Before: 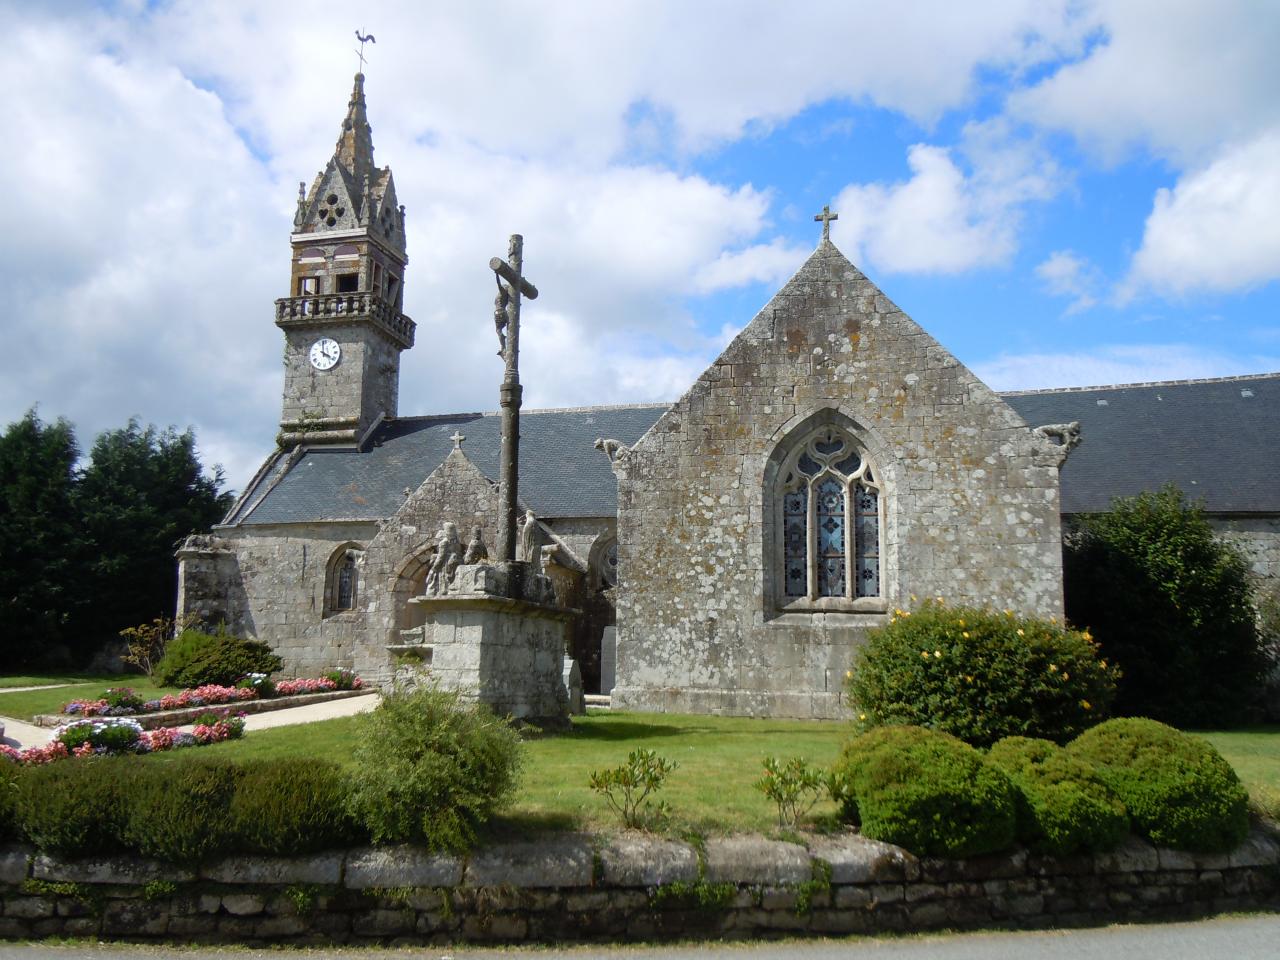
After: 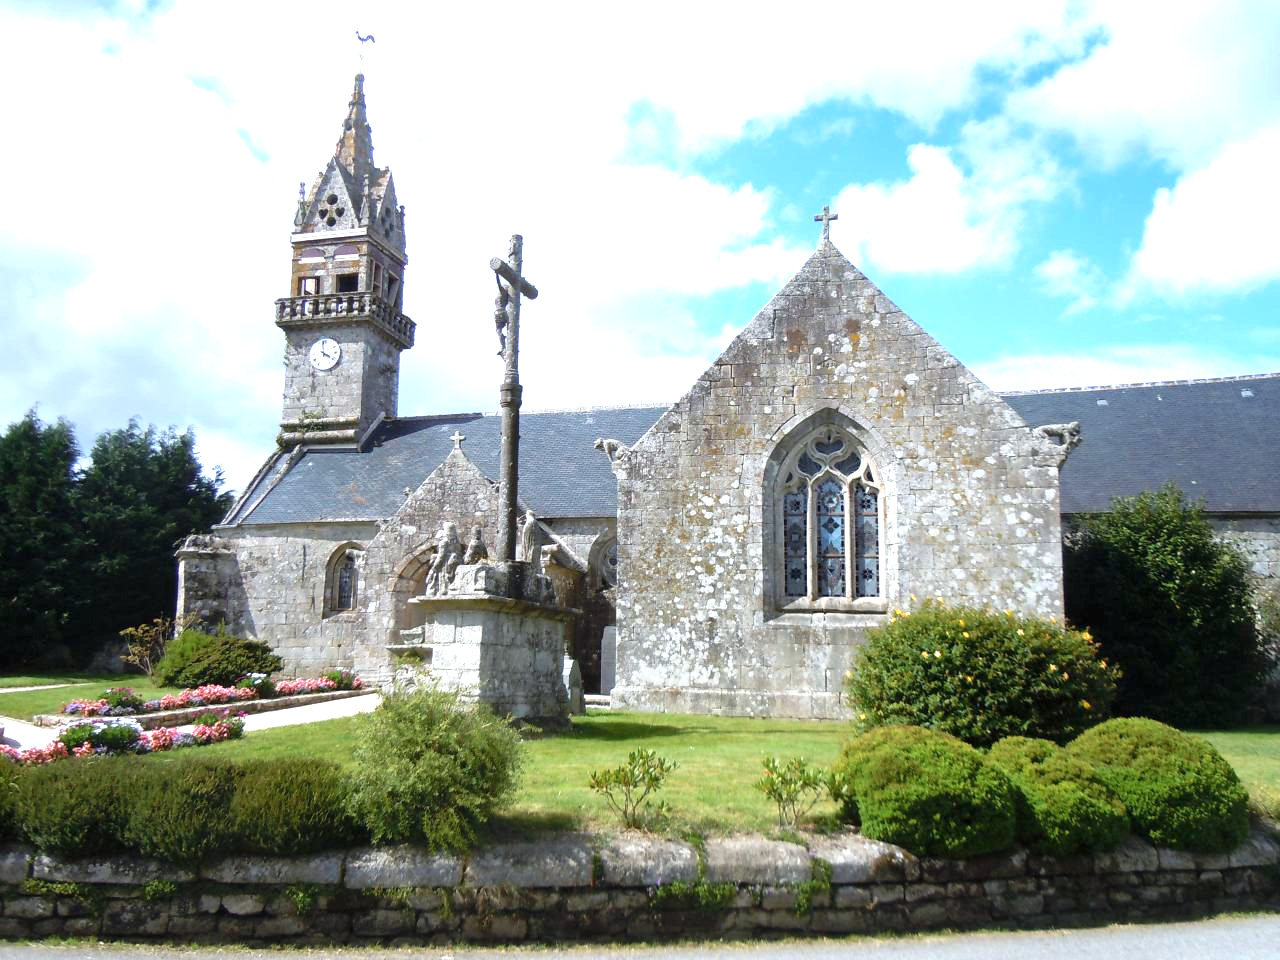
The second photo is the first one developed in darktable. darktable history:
exposure: exposure 1.001 EV, compensate highlight preservation false
color calibration: illuminant as shot in camera, x 0.358, y 0.373, temperature 4628.91 K
